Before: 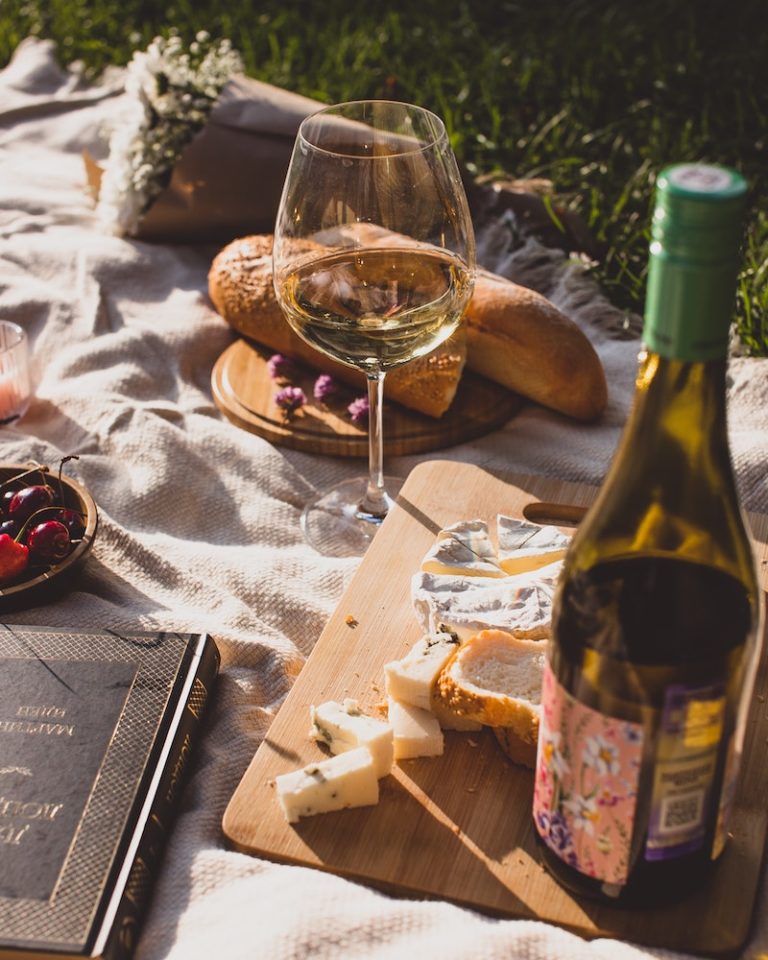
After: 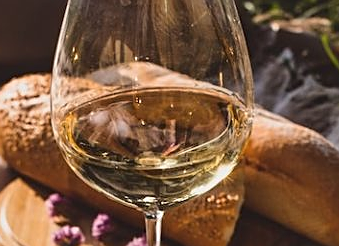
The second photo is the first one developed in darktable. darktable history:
sharpen: on, module defaults
local contrast: mode bilateral grid, contrast 19, coarseness 99, detail 150%, midtone range 0.2
crop: left 29.036%, top 16.824%, right 26.817%, bottom 57.482%
